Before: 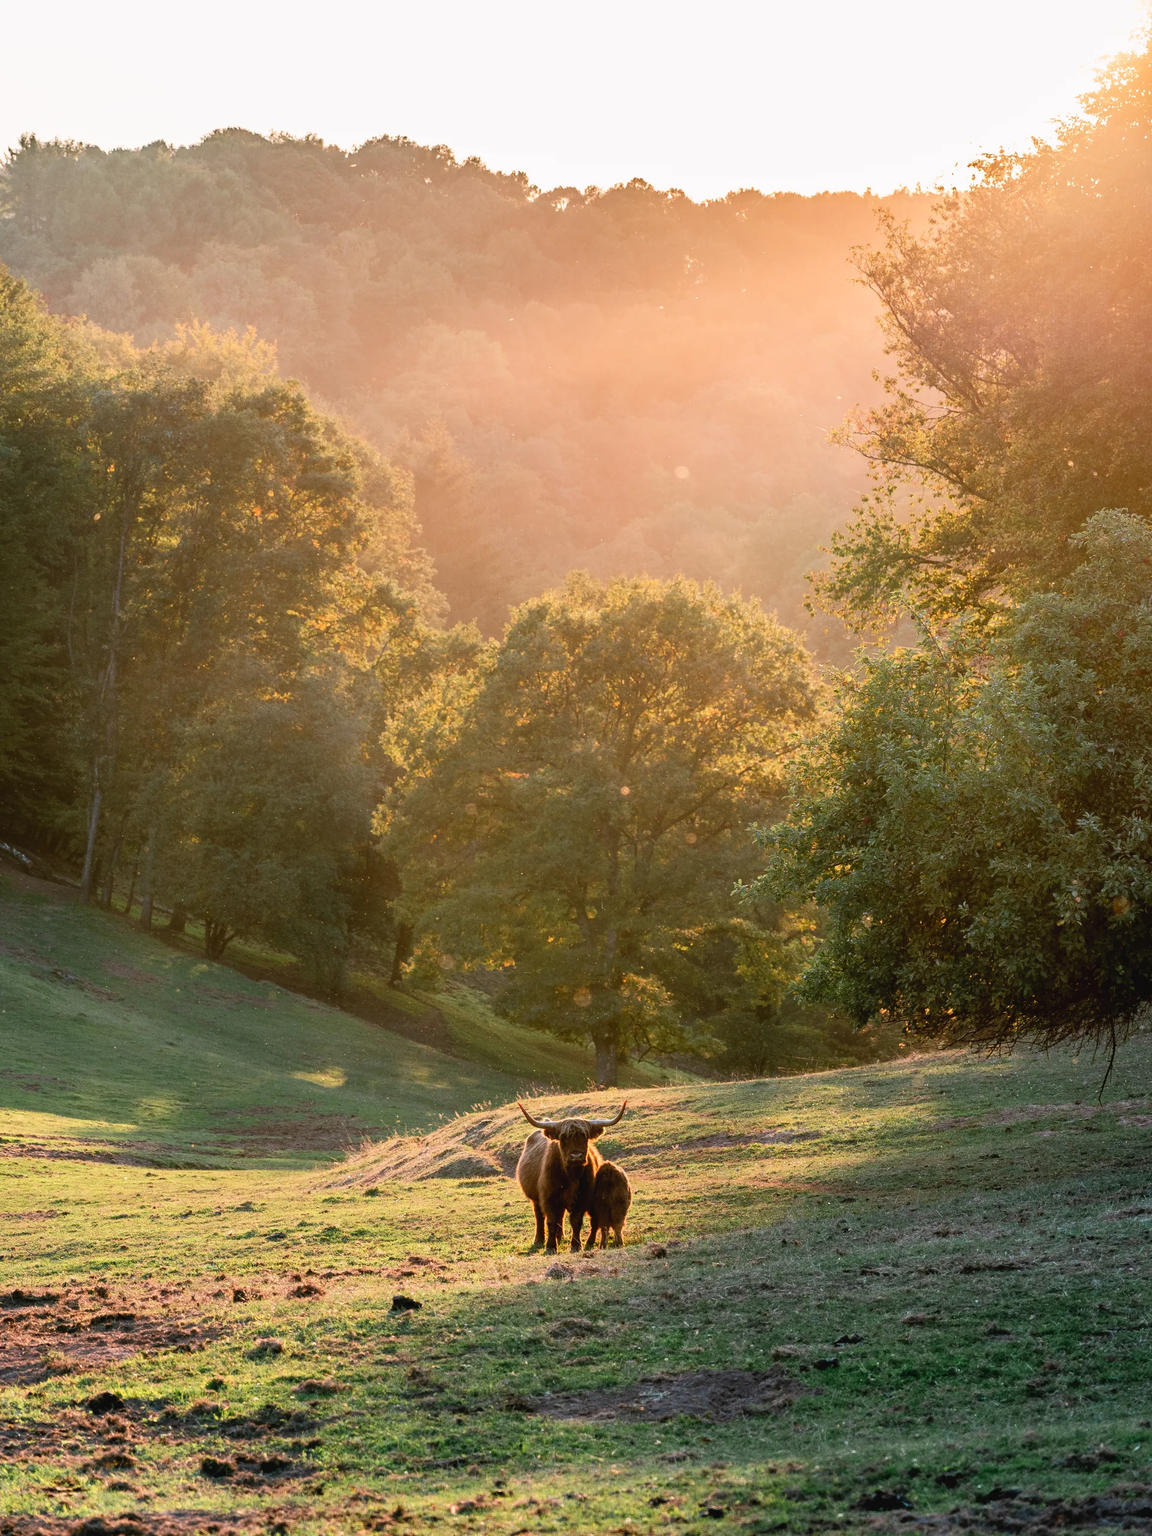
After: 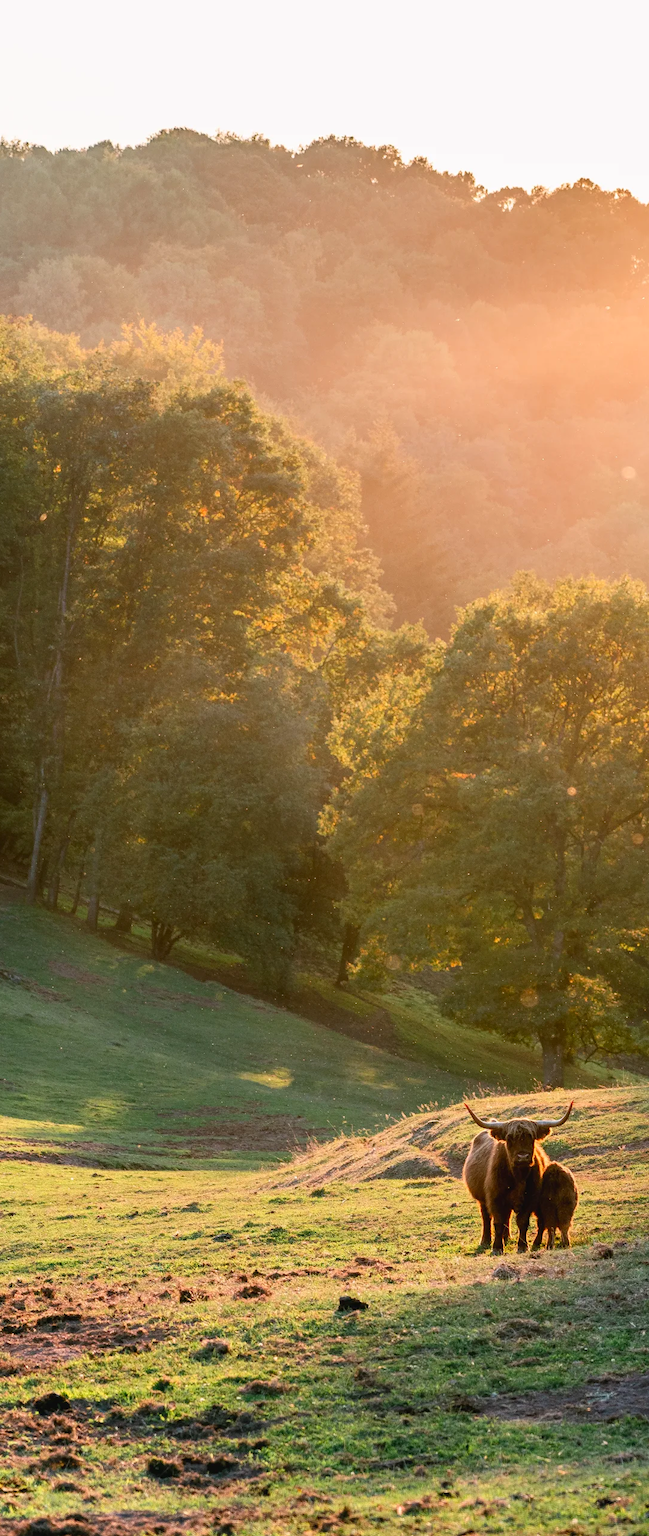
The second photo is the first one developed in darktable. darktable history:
crop: left 4.692%, right 38.968%
contrast brightness saturation: saturation 0.128
exposure: compensate highlight preservation false
